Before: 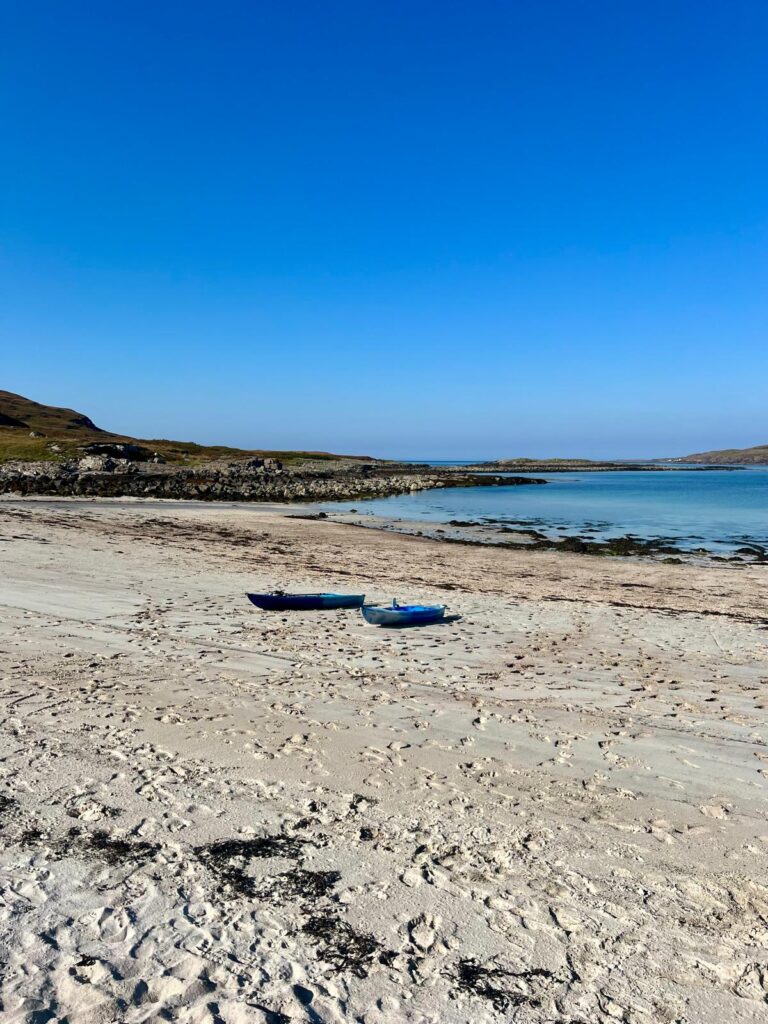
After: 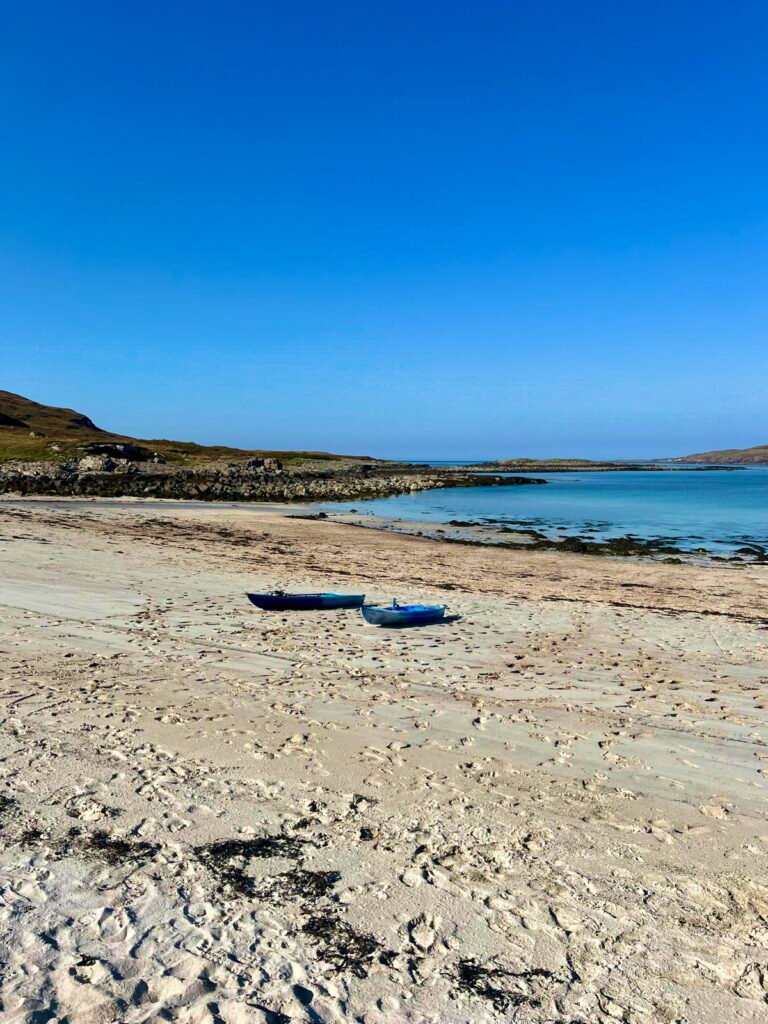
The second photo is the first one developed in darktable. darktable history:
velvia: strength 40.15%
